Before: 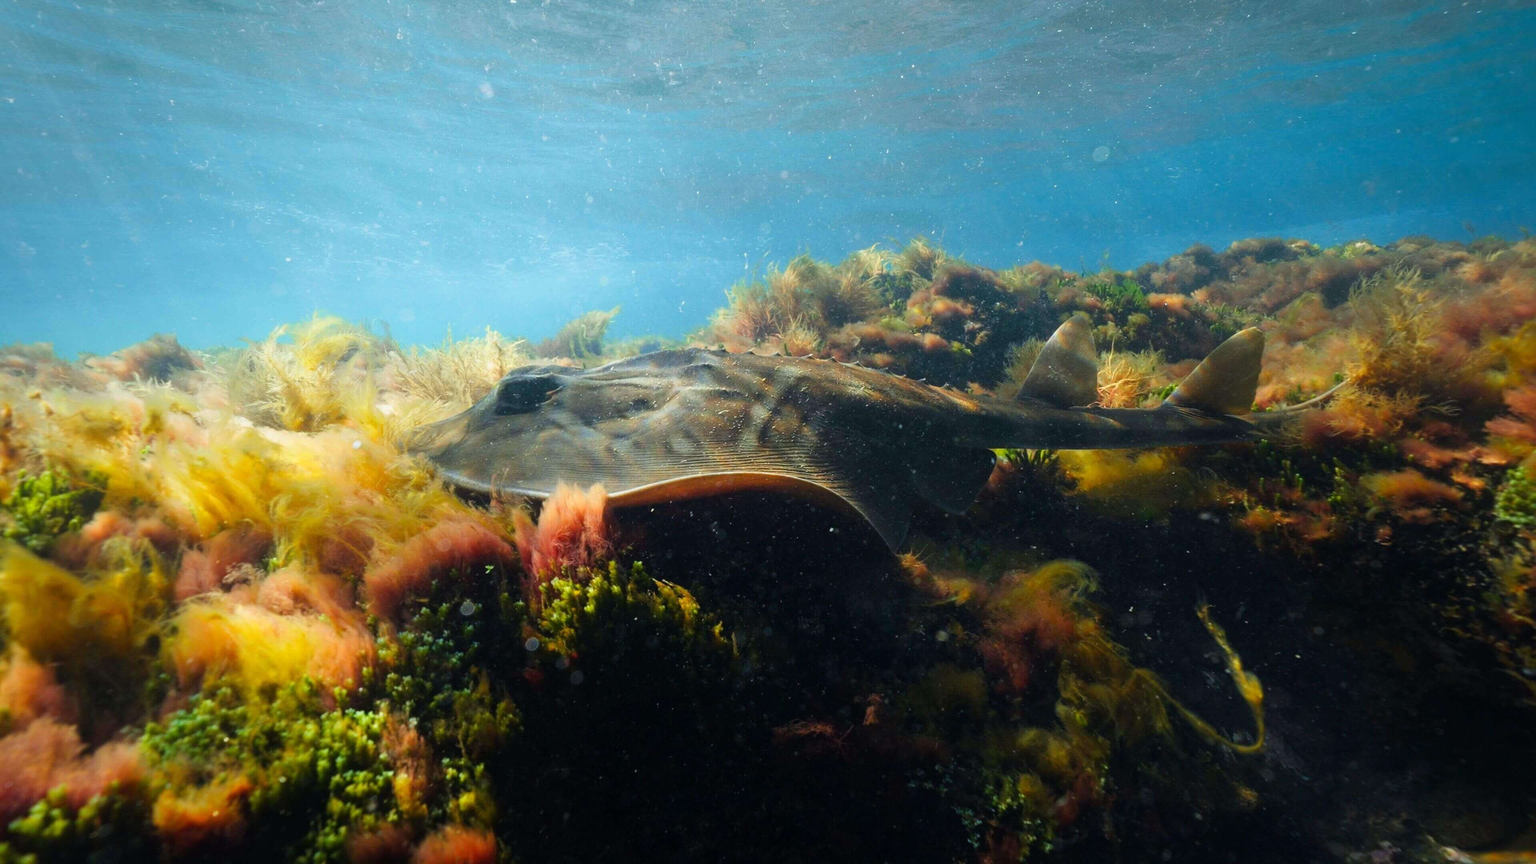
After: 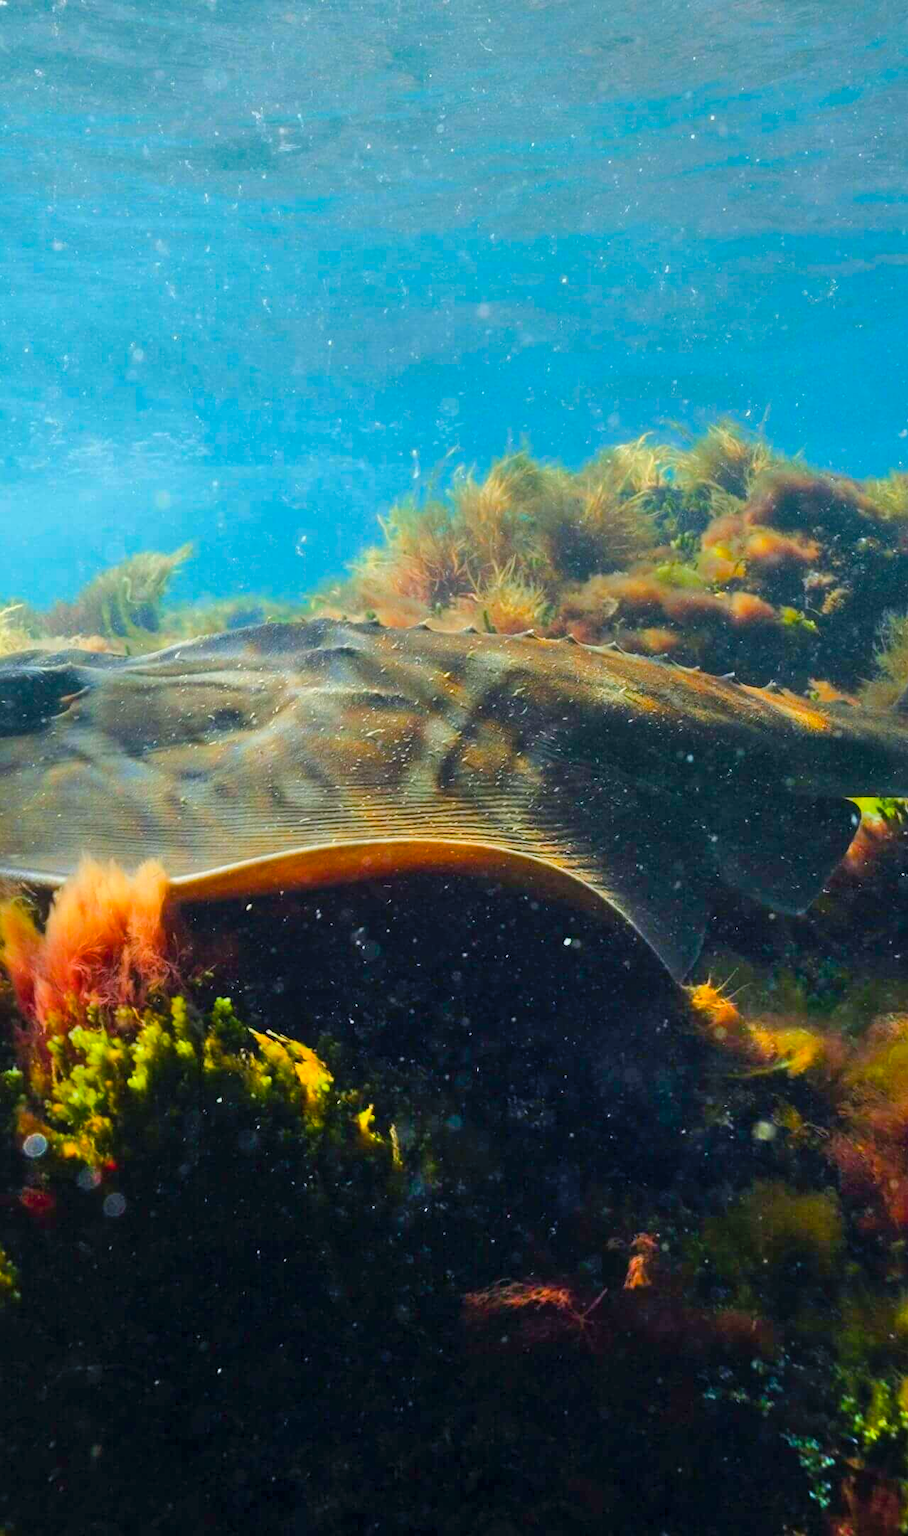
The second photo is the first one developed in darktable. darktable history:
crop: left 33.36%, right 33.36%
color balance rgb: perceptual saturation grading › global saturation 25%, perceptual brilliance grading › mid-tones 10%, perceptual brilliance grading › shadows 15%, global vibrance 20%
shadows and highlights: low approximation 0.01, soften with gaussian
